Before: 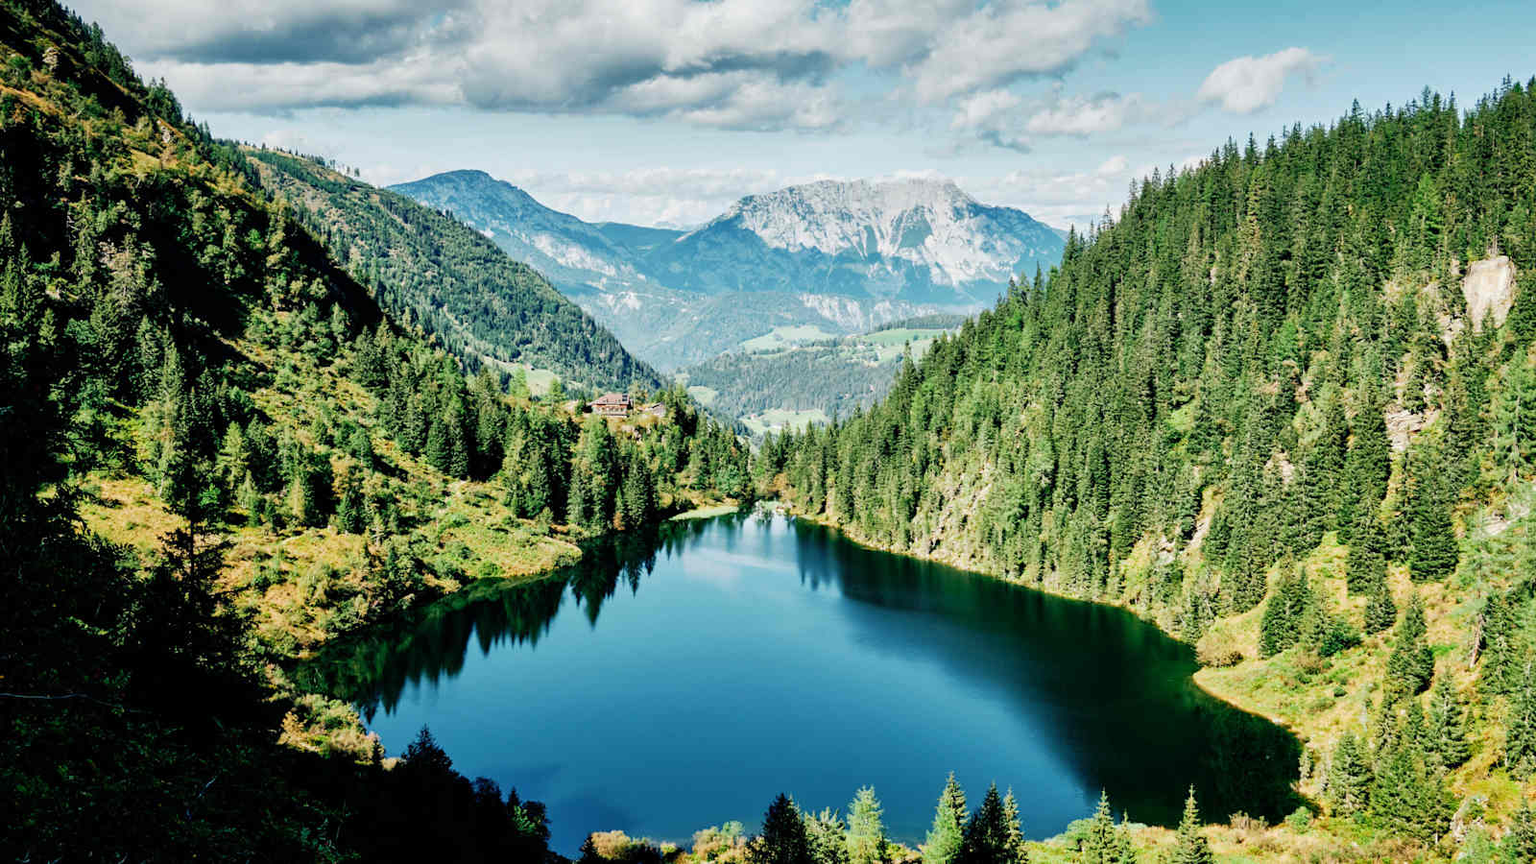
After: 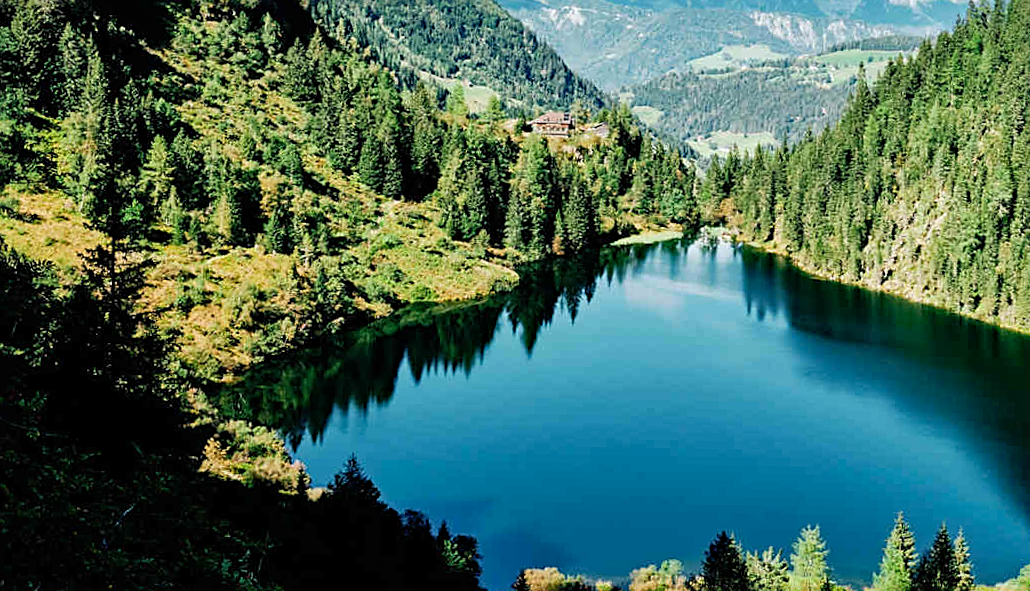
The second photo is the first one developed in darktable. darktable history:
haze removal: adaptive false
sharpen: on, module defaults
levels: gray 50.85%
crop and rotate: angle -0.945°, left 4.01%, top 32.318%, right 29.713%
